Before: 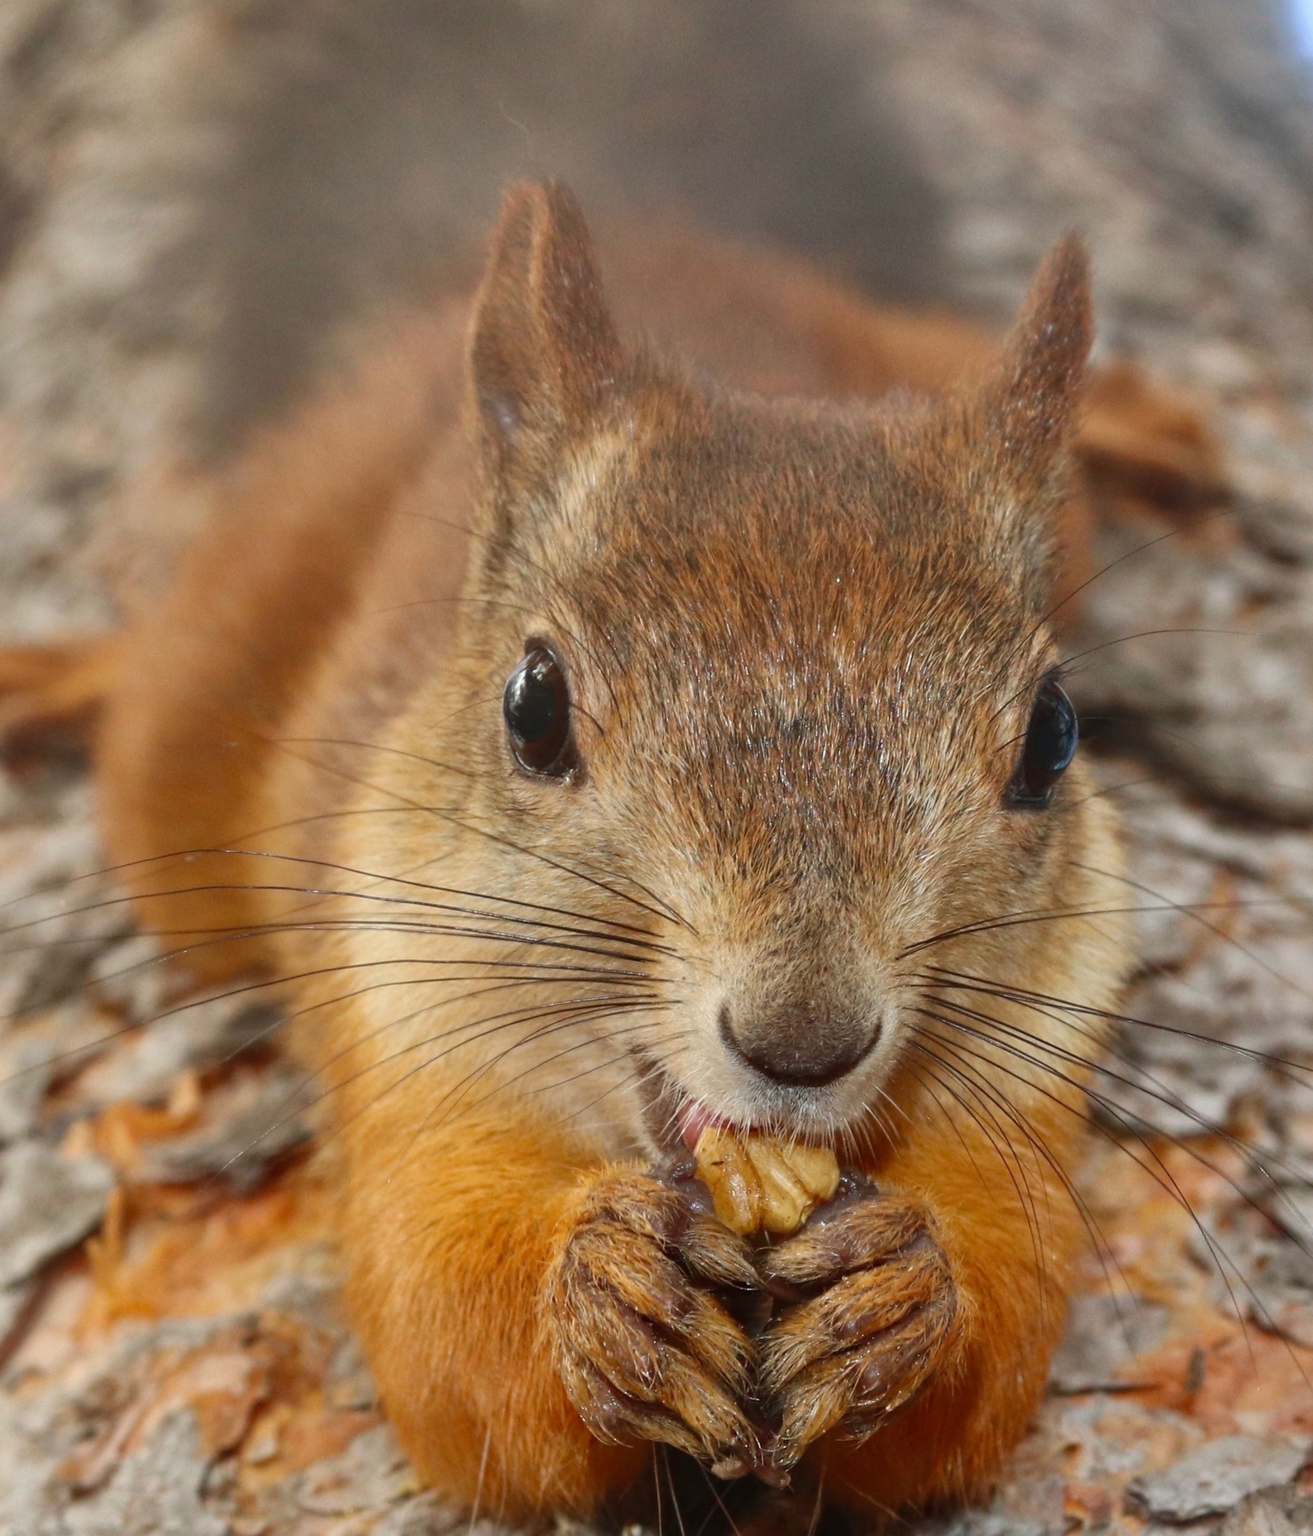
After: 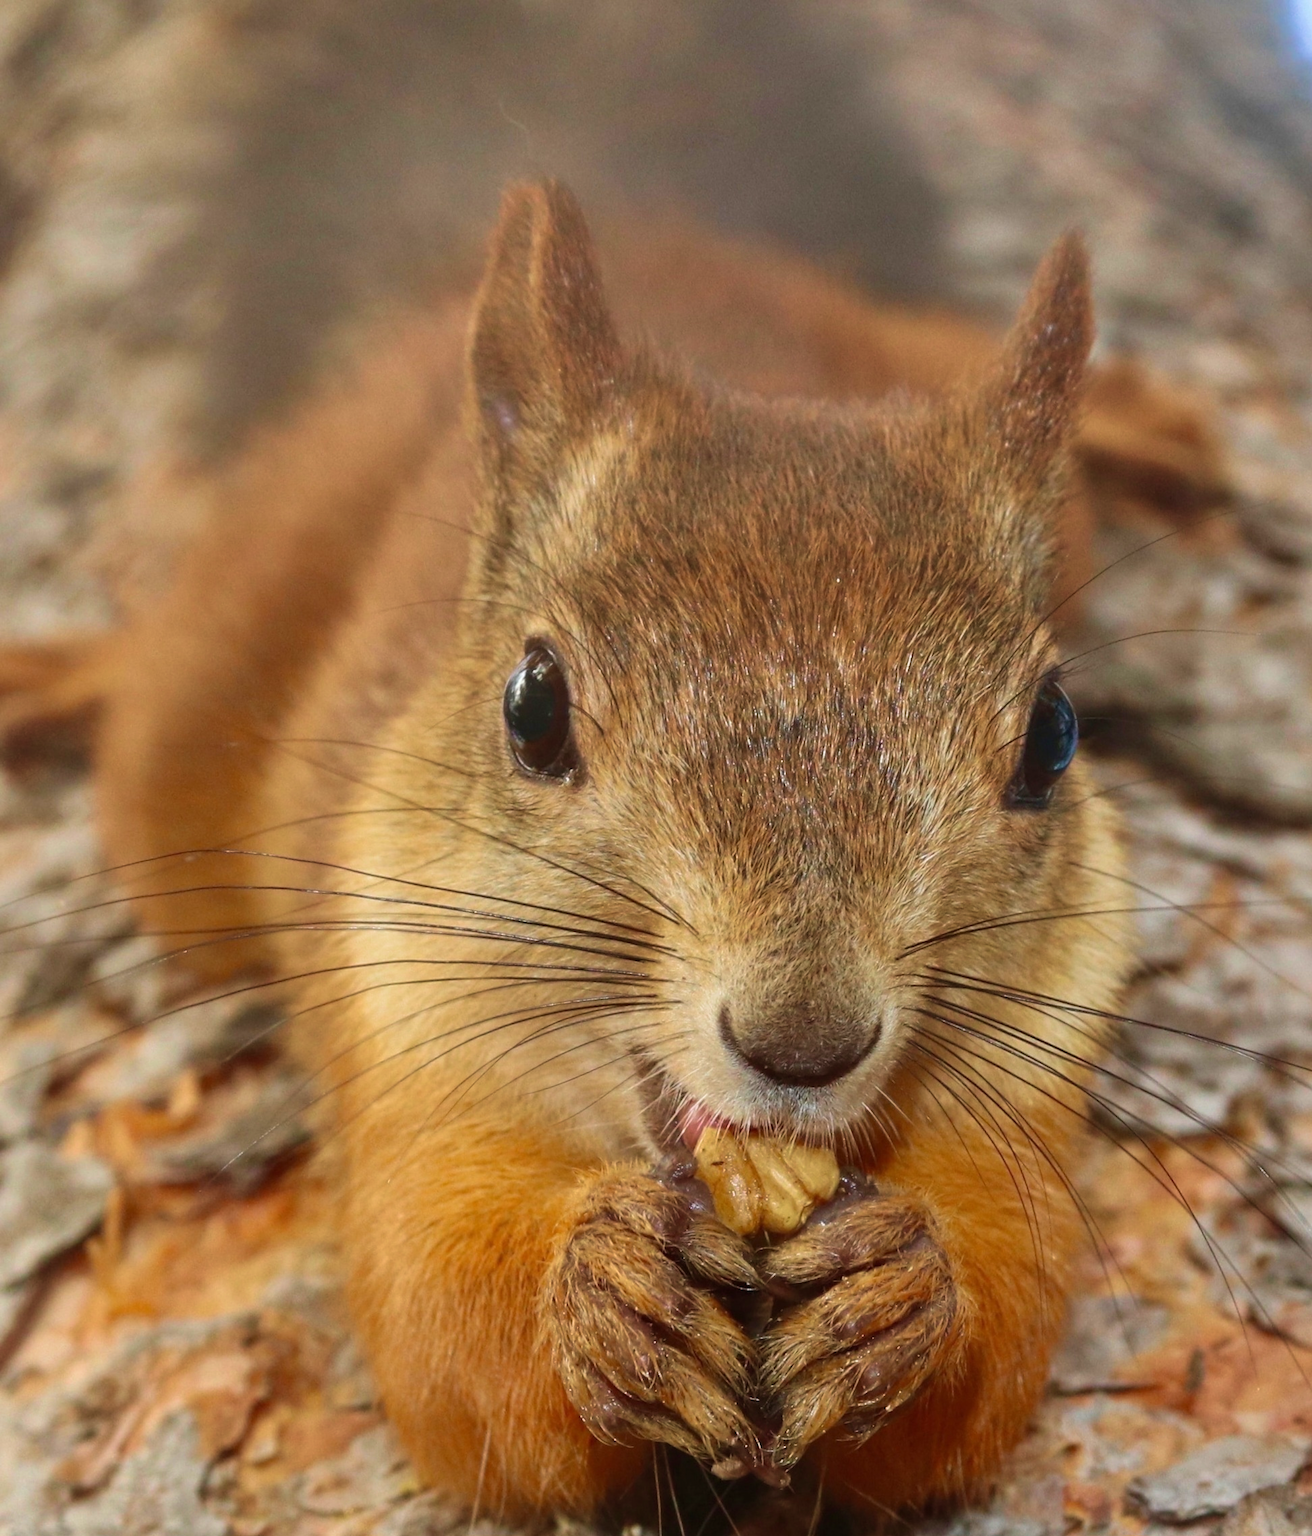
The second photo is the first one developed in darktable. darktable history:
velvia: strength 44.56%
